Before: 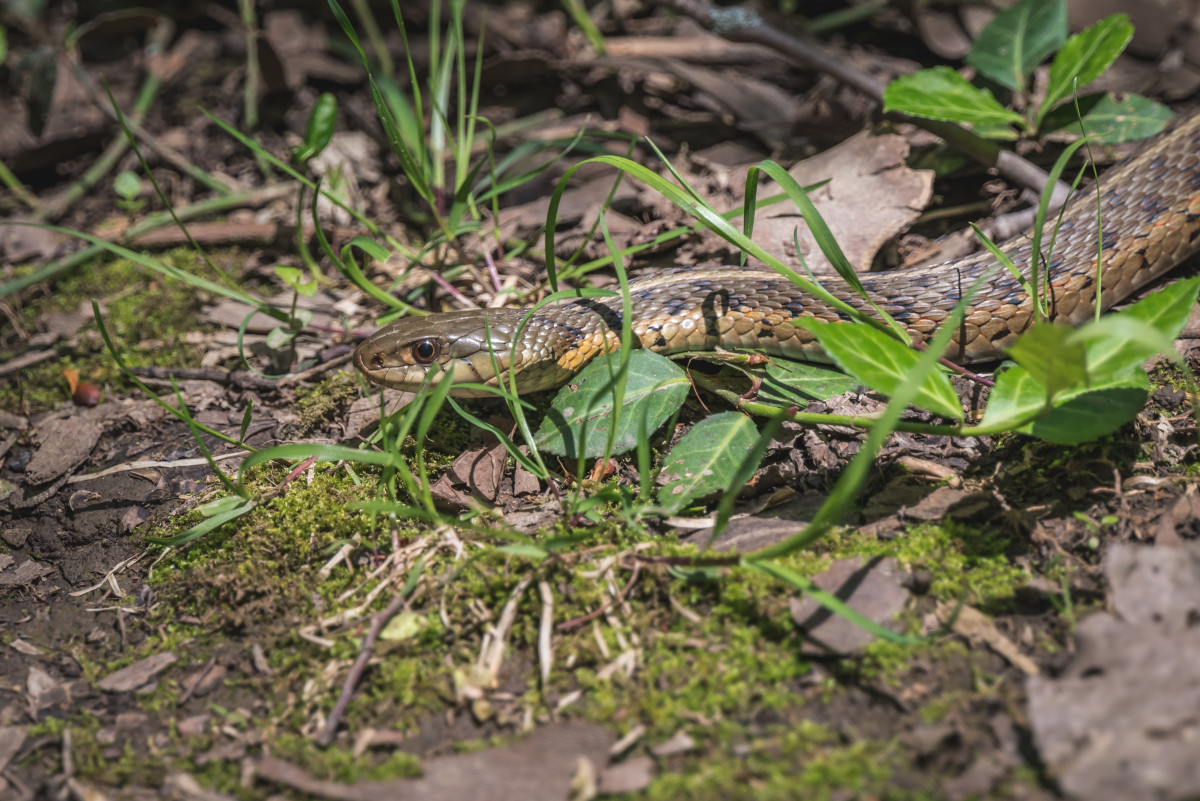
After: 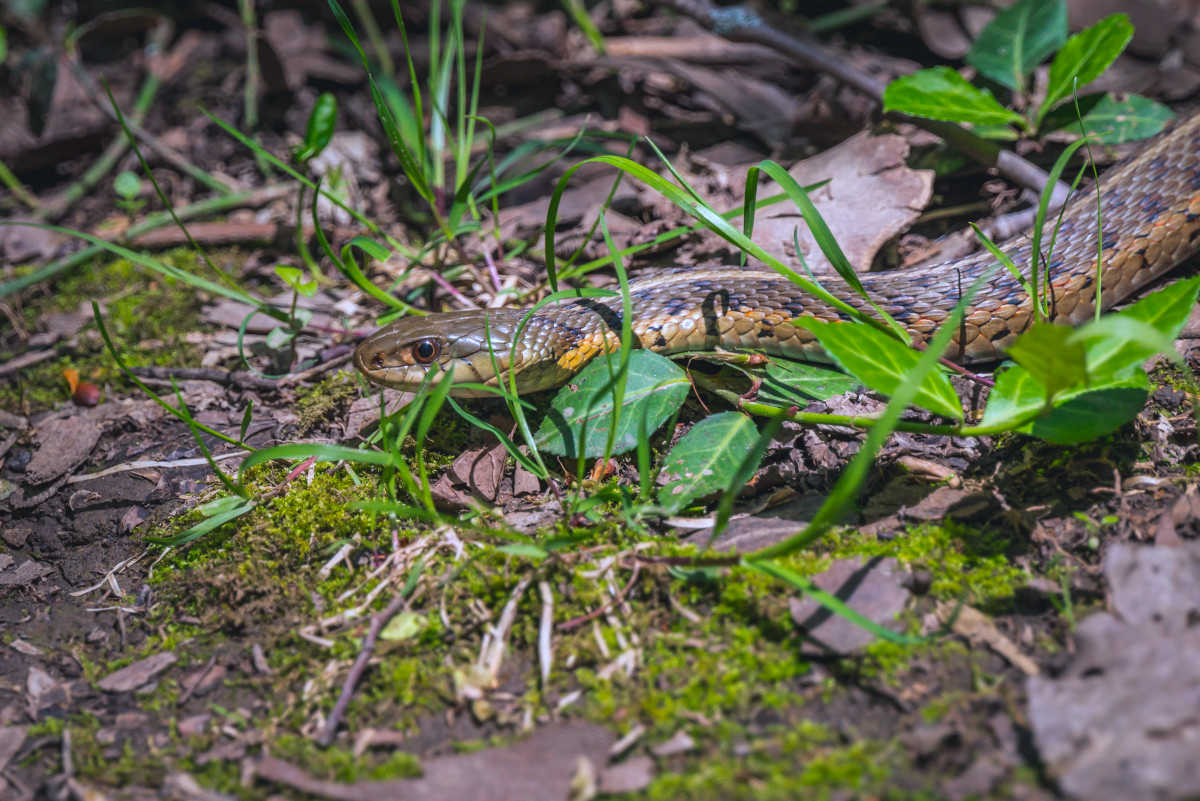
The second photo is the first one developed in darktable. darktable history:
exposure: exposure -0.048 EV, compensate highlight preservation false
color calibration: illuminant as shot in camera, x 0.37, y 0.382, temperature 4313.32 K
color balance rgb: linear chroma grading › global chroma 15%, perceptual saturation grading › global saturation 30%
